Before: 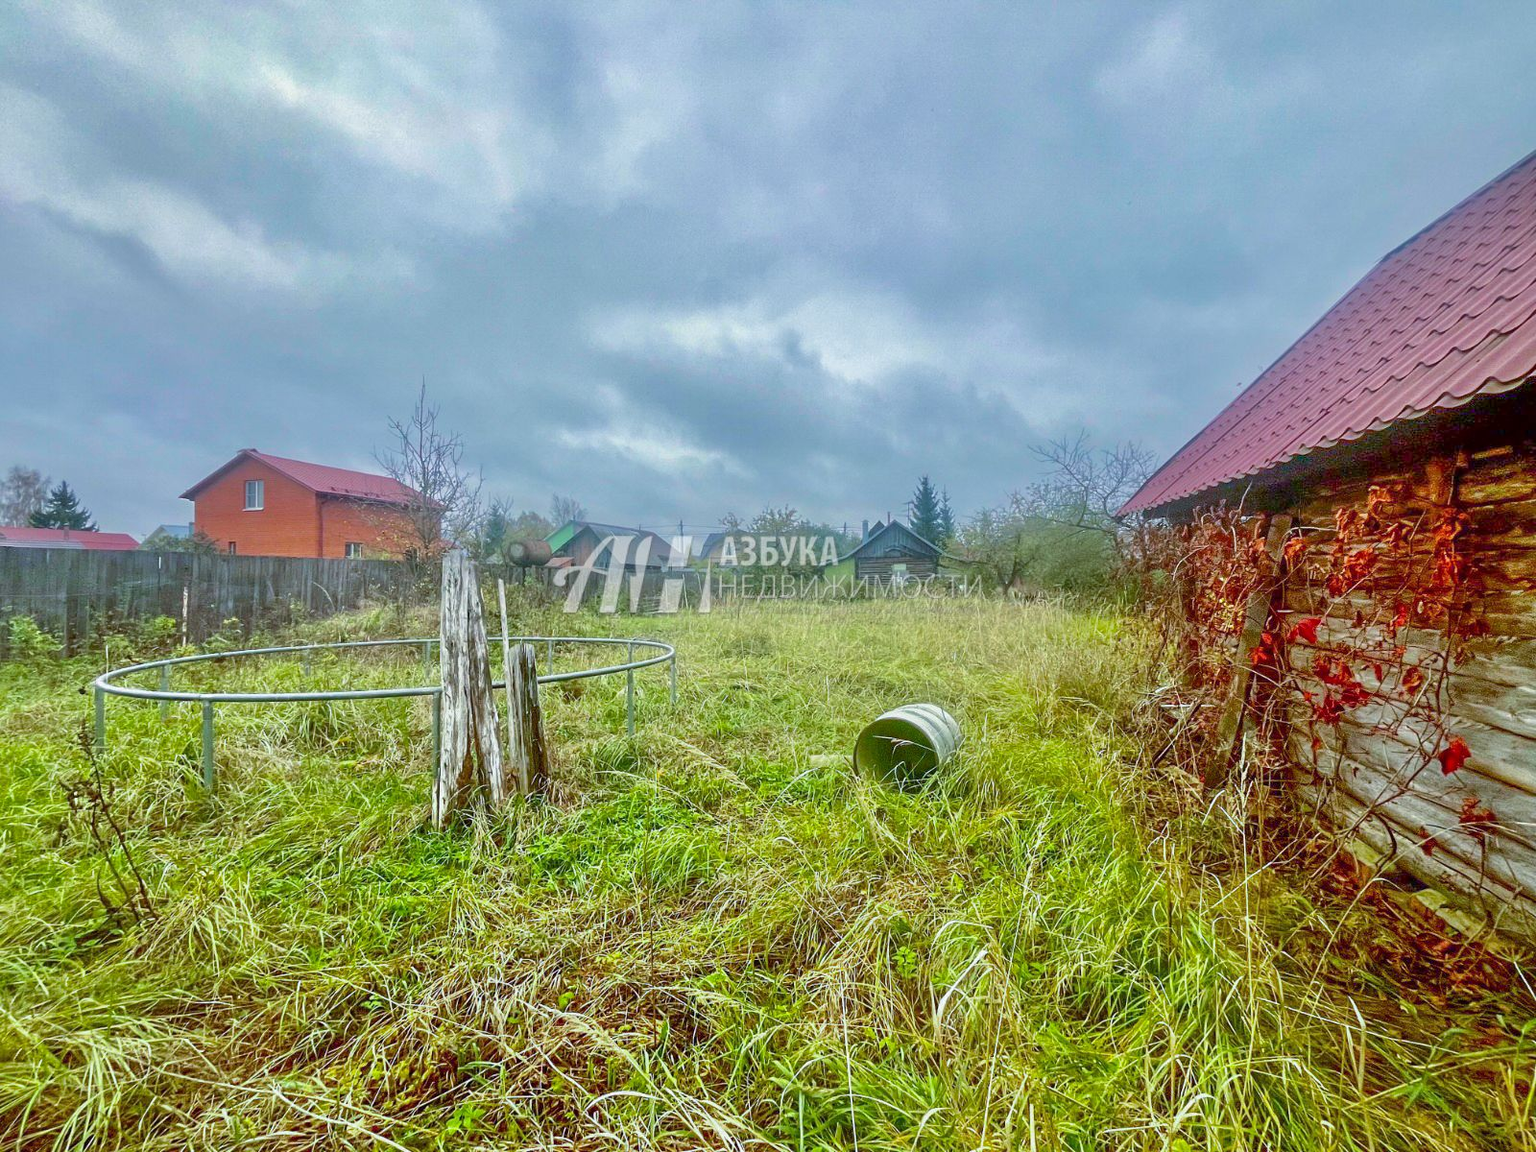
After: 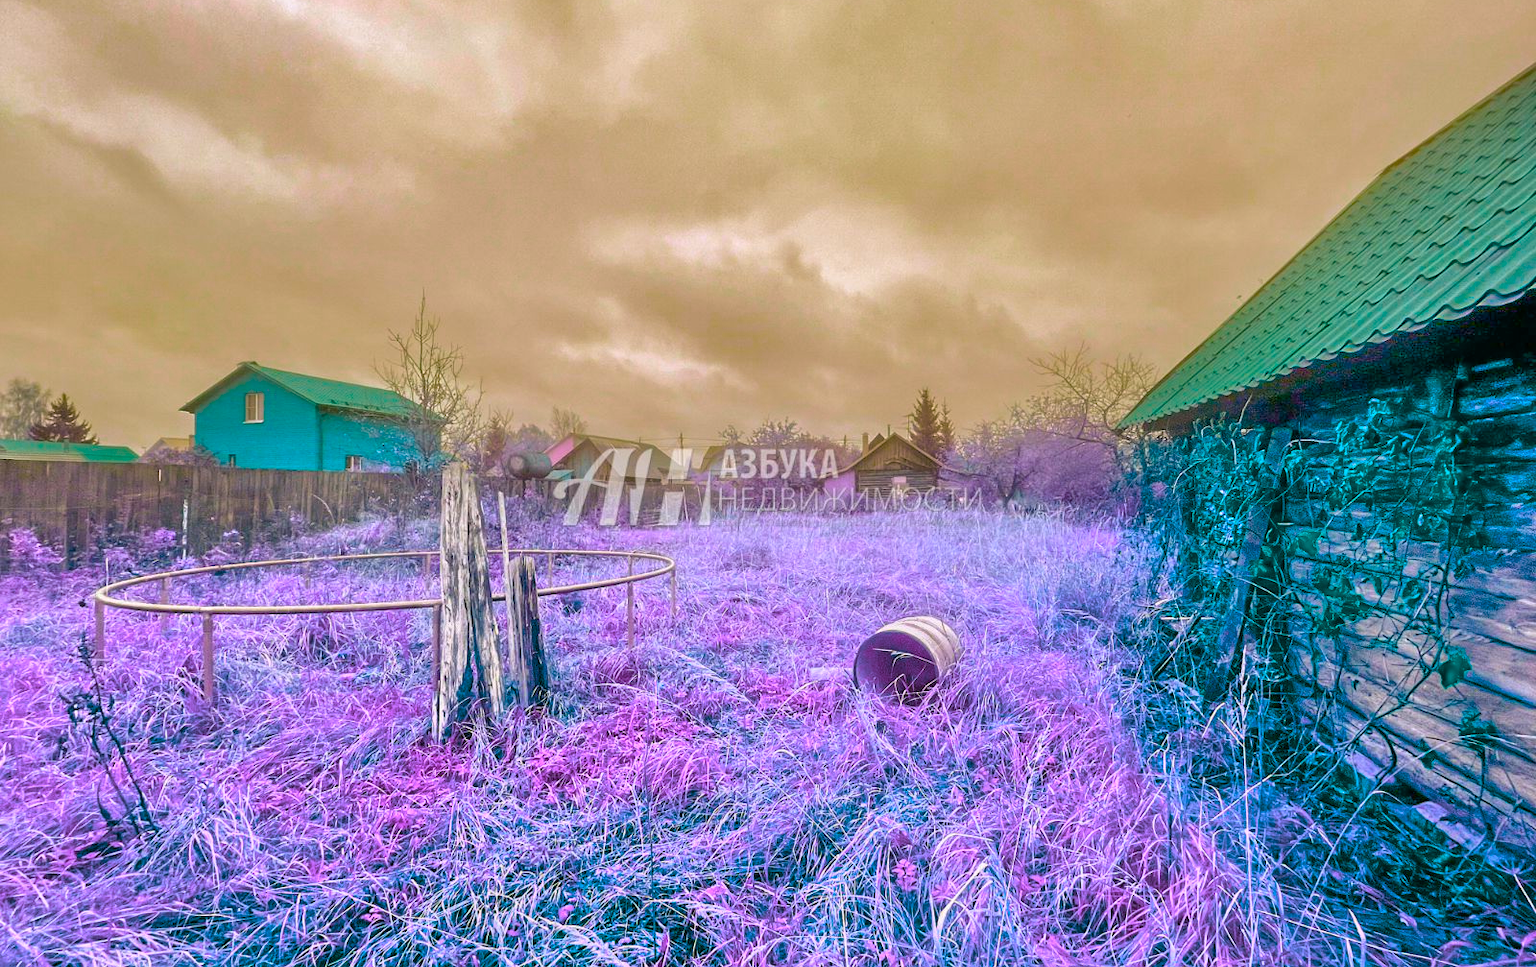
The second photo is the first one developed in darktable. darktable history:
white balance: emerald 1
color balance rgb: hue shift 180°, global vibrance 50%, contrast 0.32%
crop: top 7.625%, bottom 8.027%
